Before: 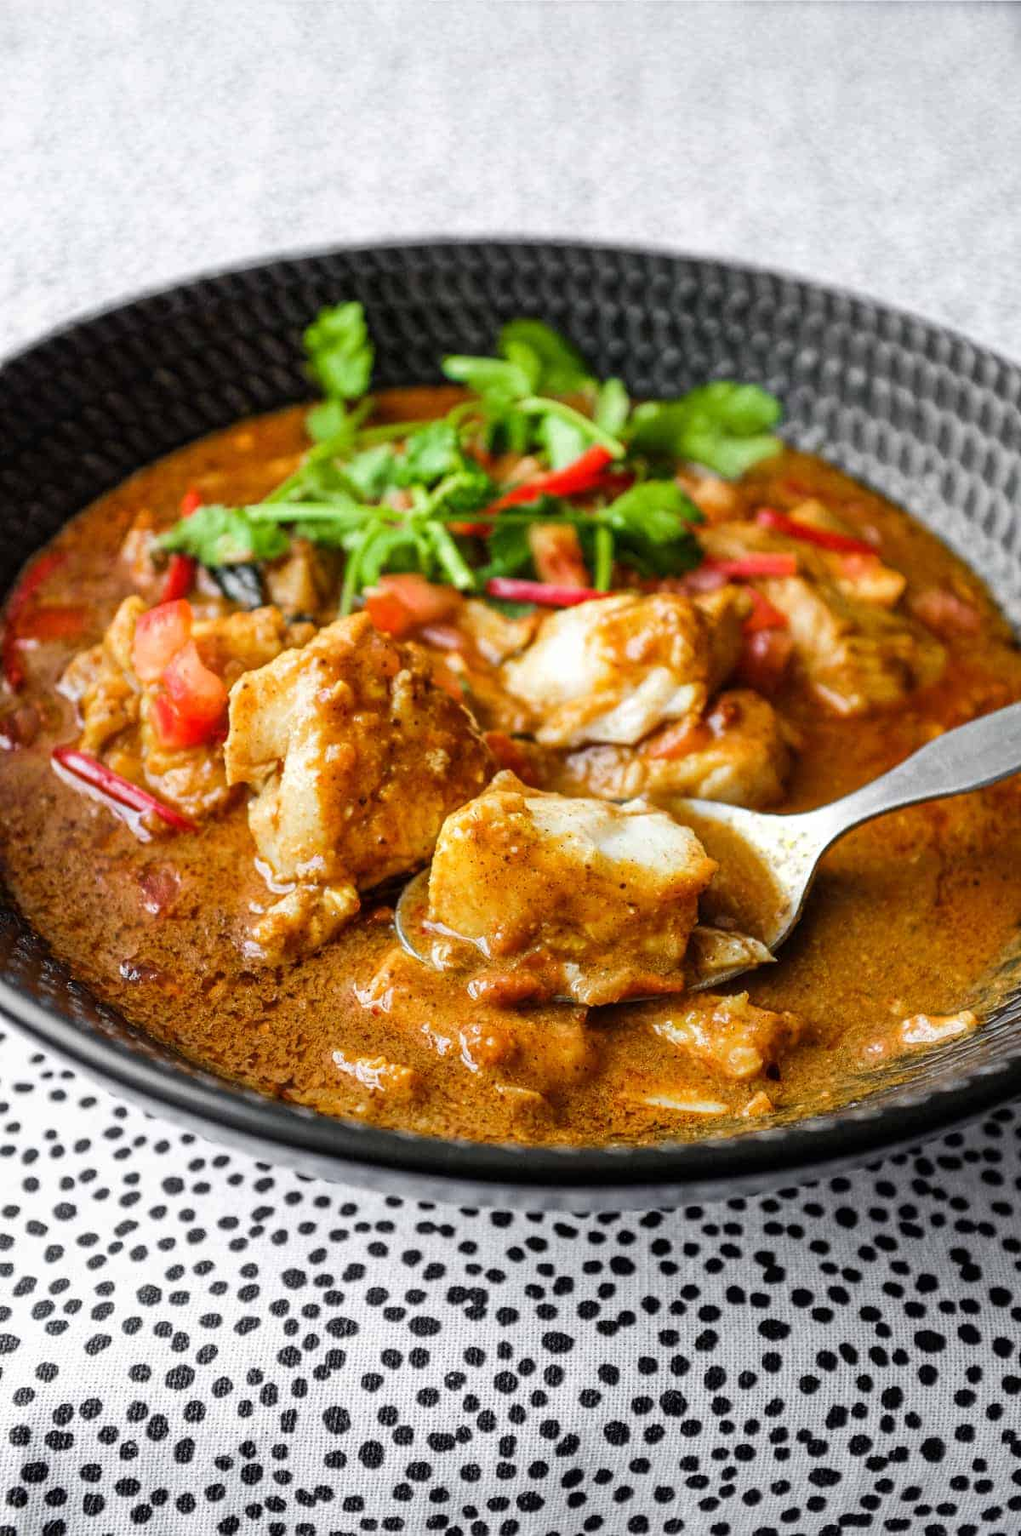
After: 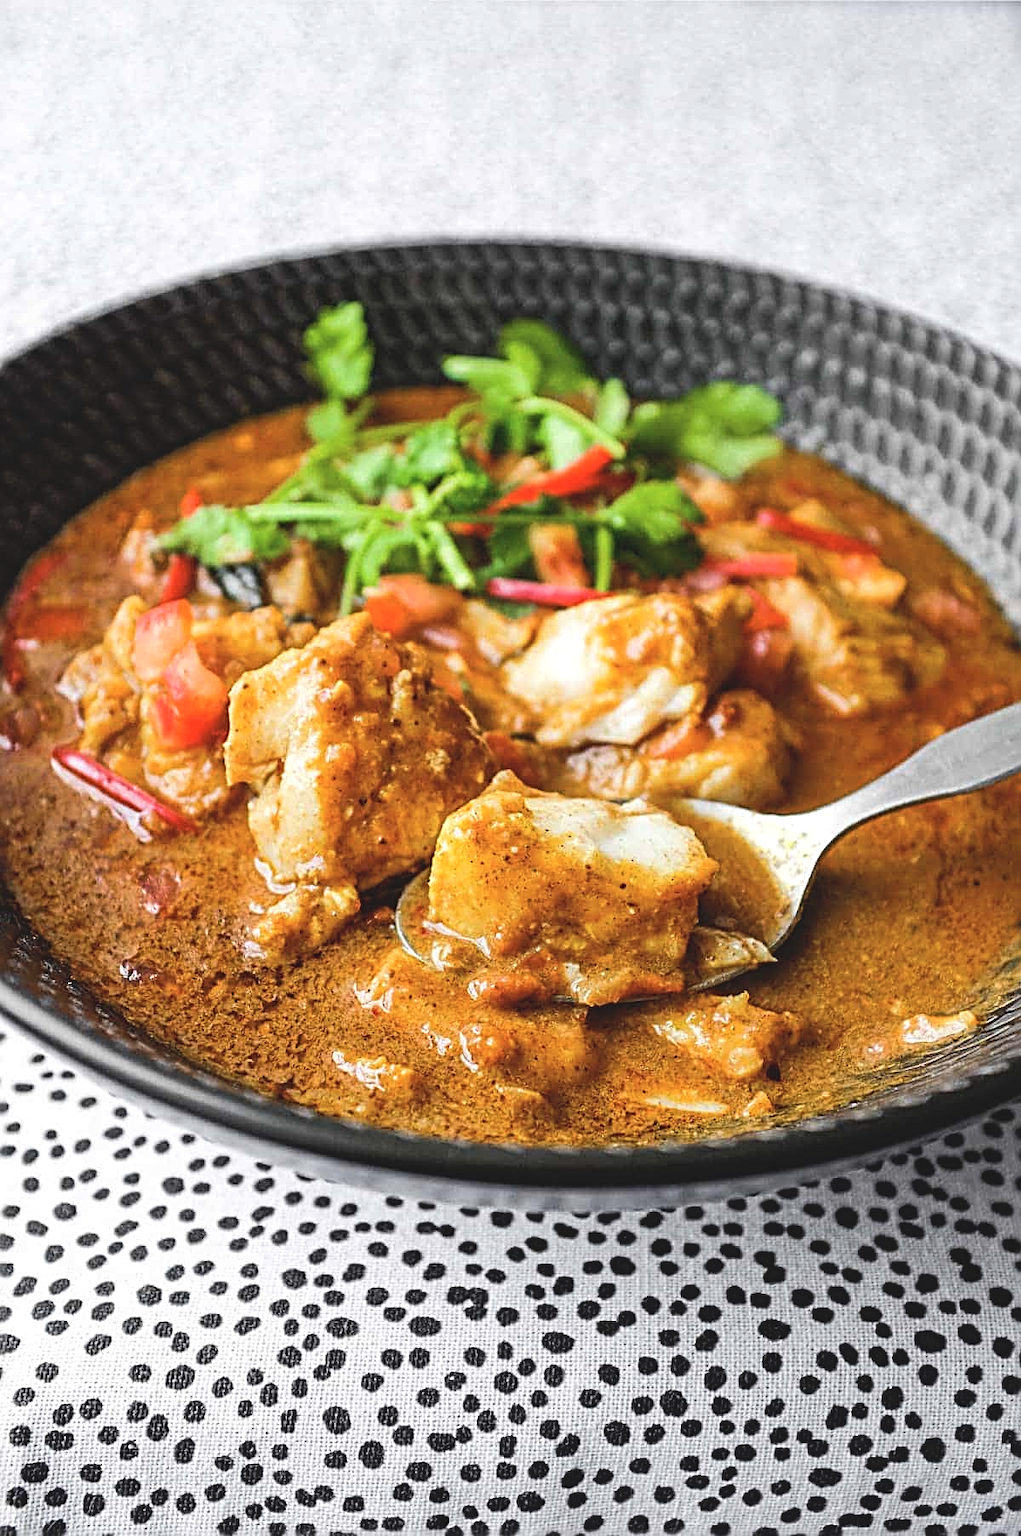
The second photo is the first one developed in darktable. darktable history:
sharpen: radius 2.847, amount 0.702
contrast brightness saturation: contrast -0.155, brightness 0.055, saturation -0.118
tone equalizer: -8 EV -0.433 EV, -7 EV -0.354 EV, -6 EV -0.352 EV, -5 EV -0.224 EV, -3 EV 0.228 EV, -2 EV 0.36 EV, -1 EV 0.365 EV, +0 EV 0.427 EV, edges refinement/feathering 500, mask exposure compensation -1.57 EV, preserve details no
